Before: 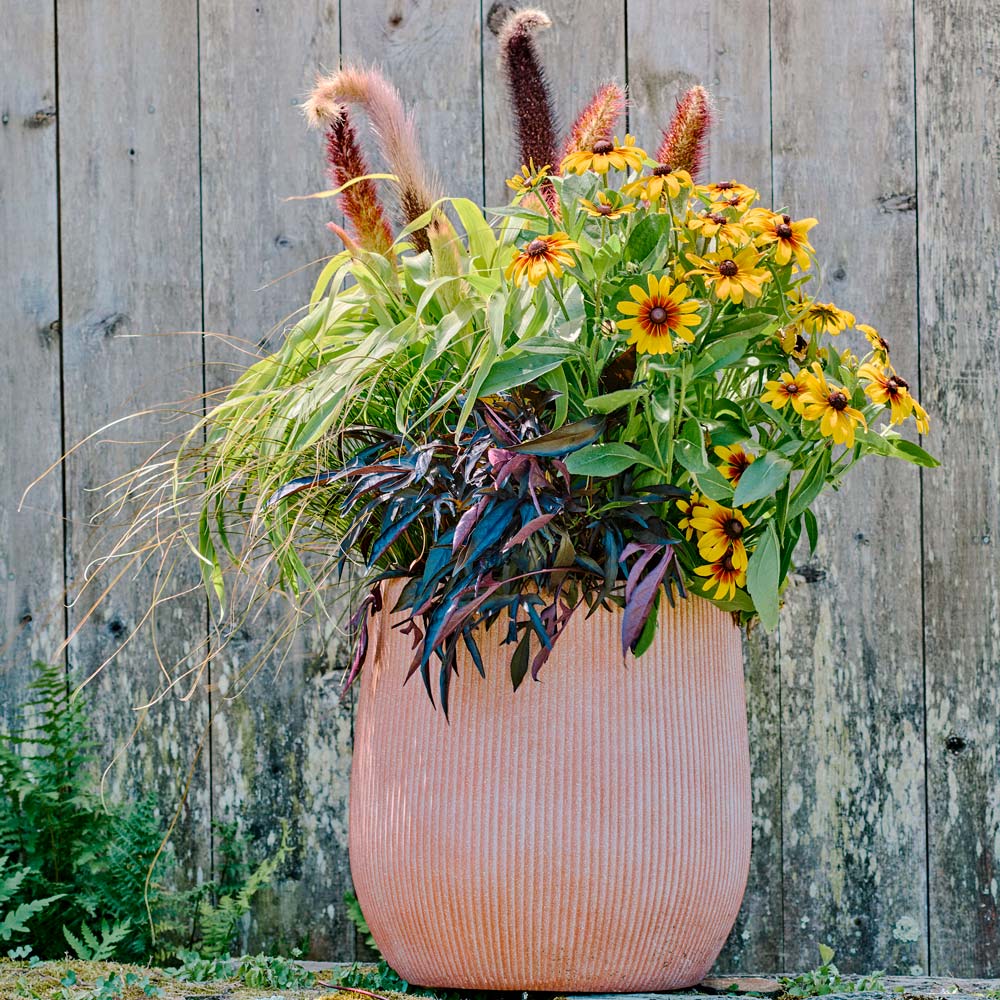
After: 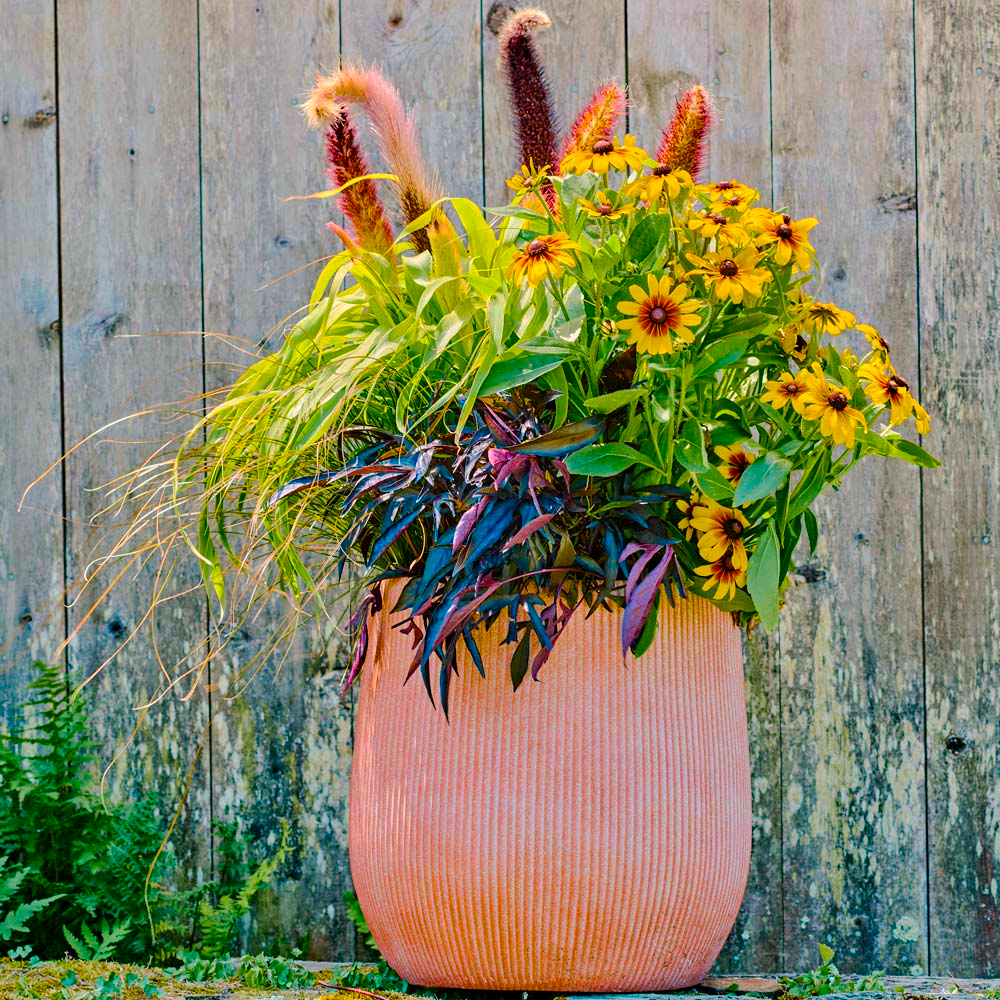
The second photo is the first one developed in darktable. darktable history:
color balance rgb: highlights gain › chroma 2.053%, highlights gain › hue 72.63°, perceptual saturation grading › global saturation 30.781%, global vibrance 50.575%
